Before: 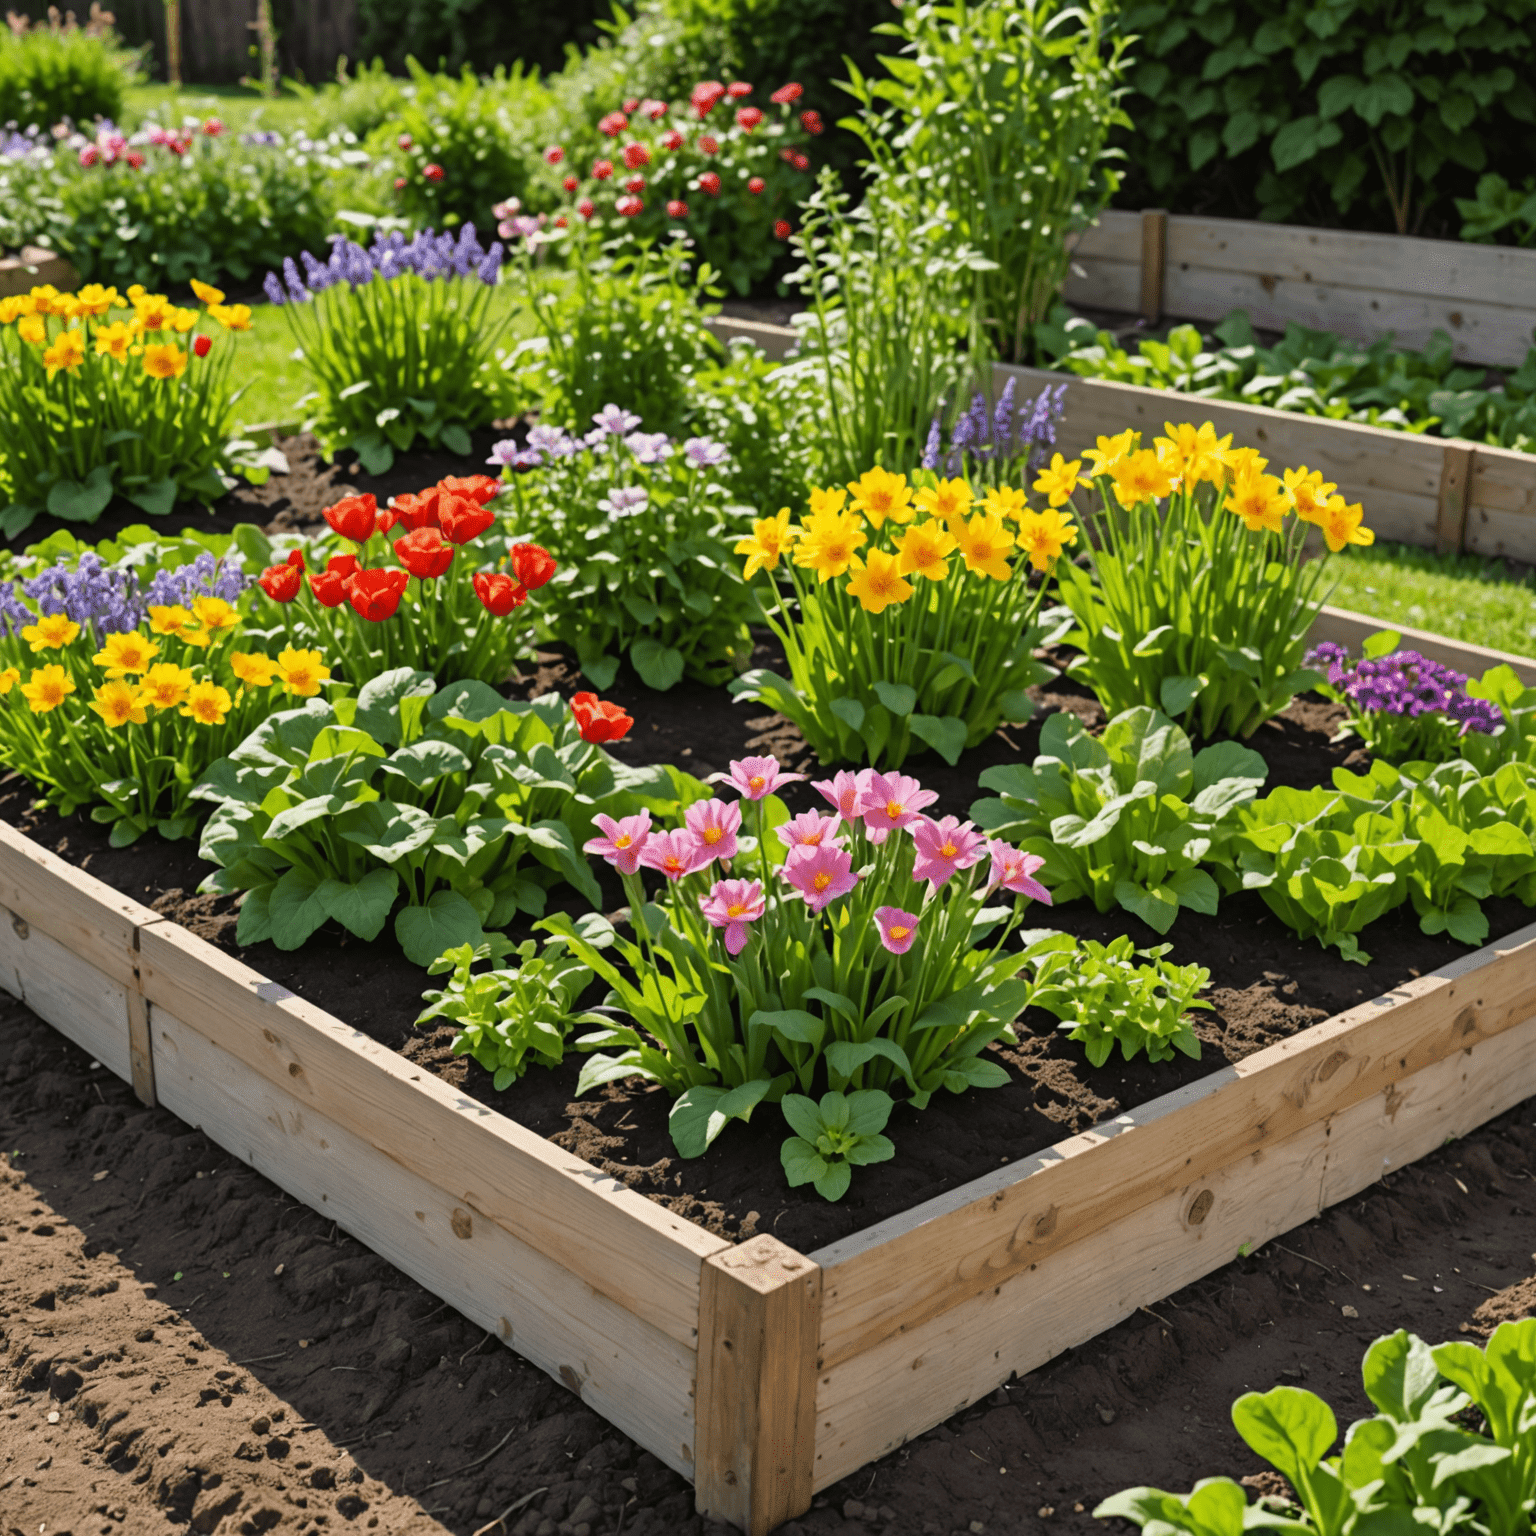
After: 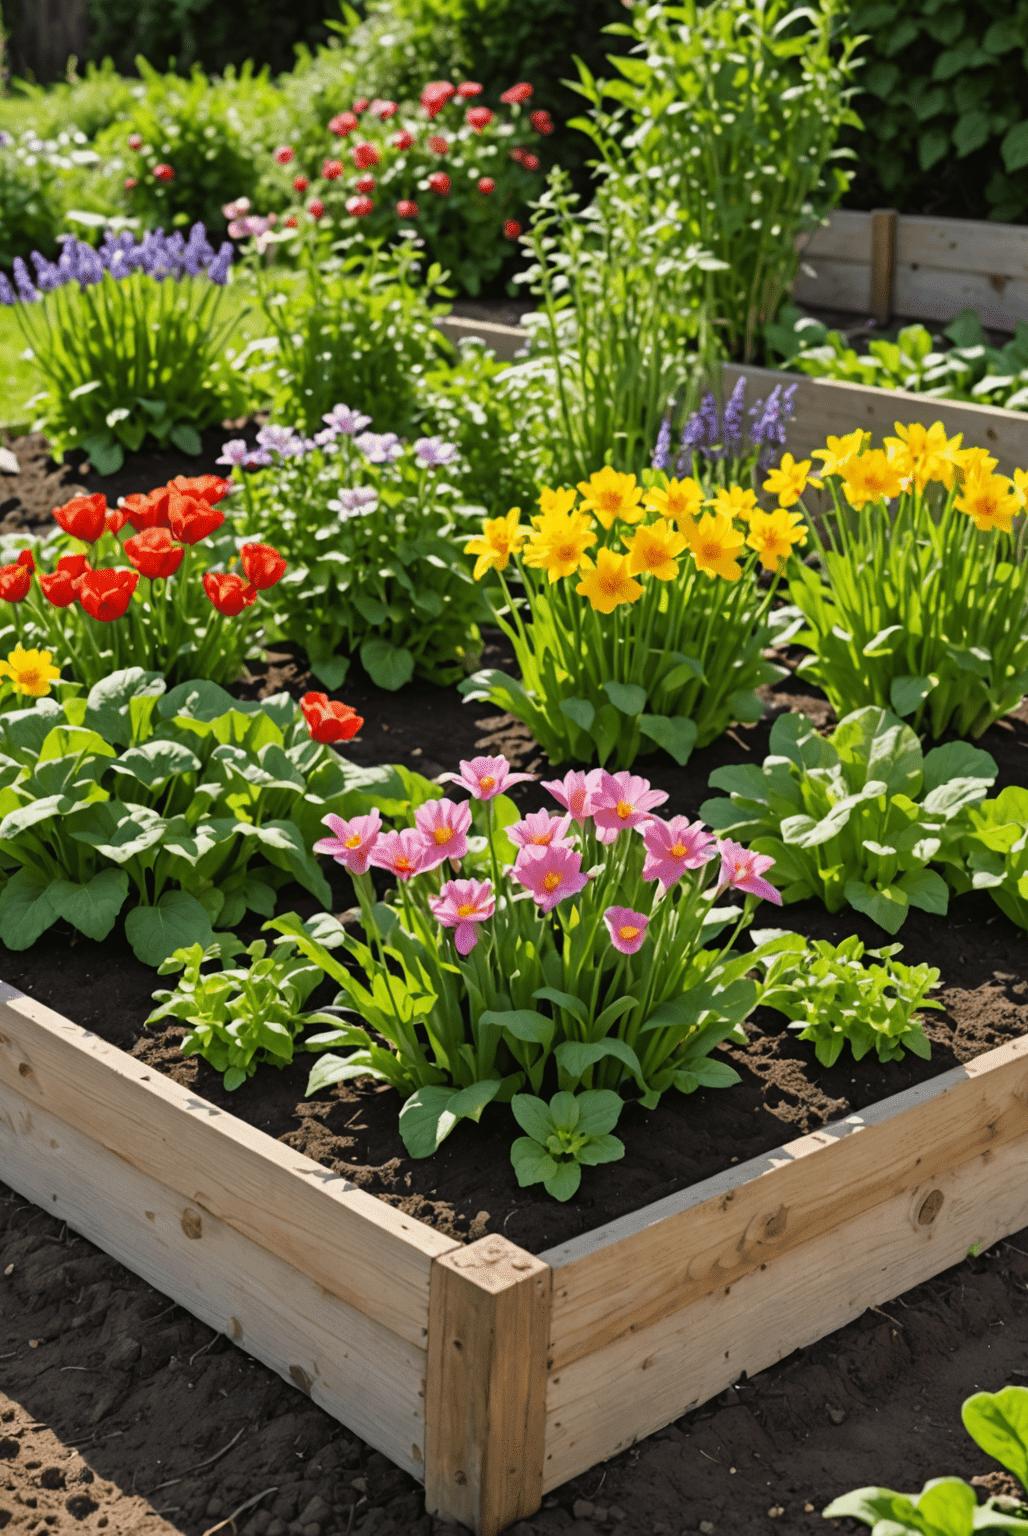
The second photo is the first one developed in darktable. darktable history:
crop and rotate: left 17.614%, right 15.421%
